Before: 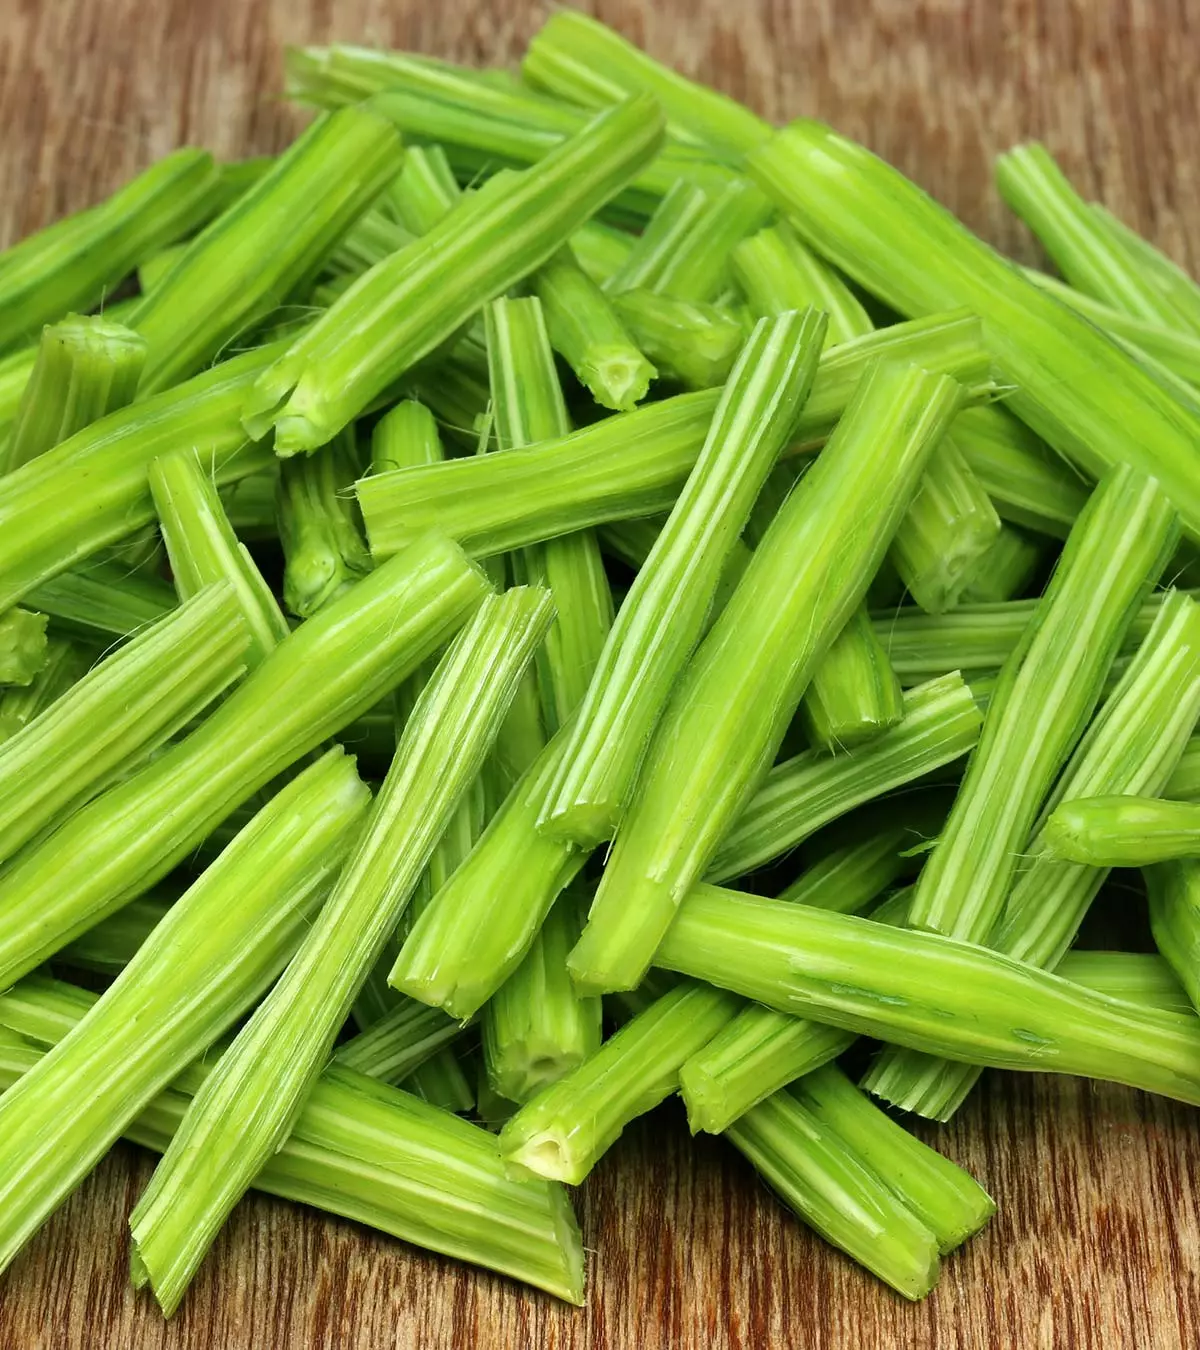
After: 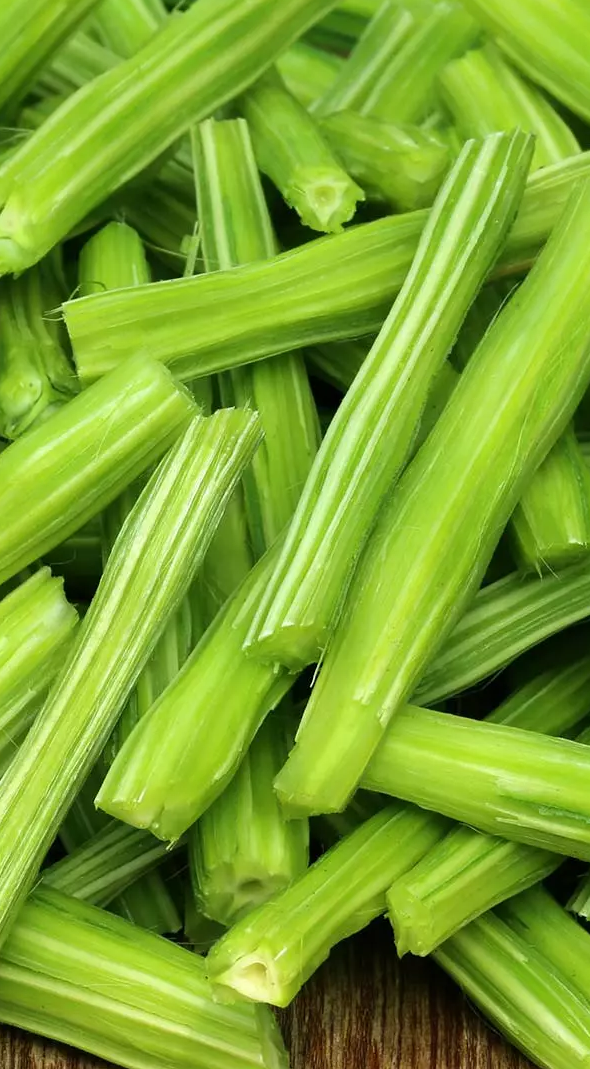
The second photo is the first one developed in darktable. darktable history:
crop and rotate: angle 0.012°, left 24.446%, top 13.231%, right 26.372%, bottom 7.525%
